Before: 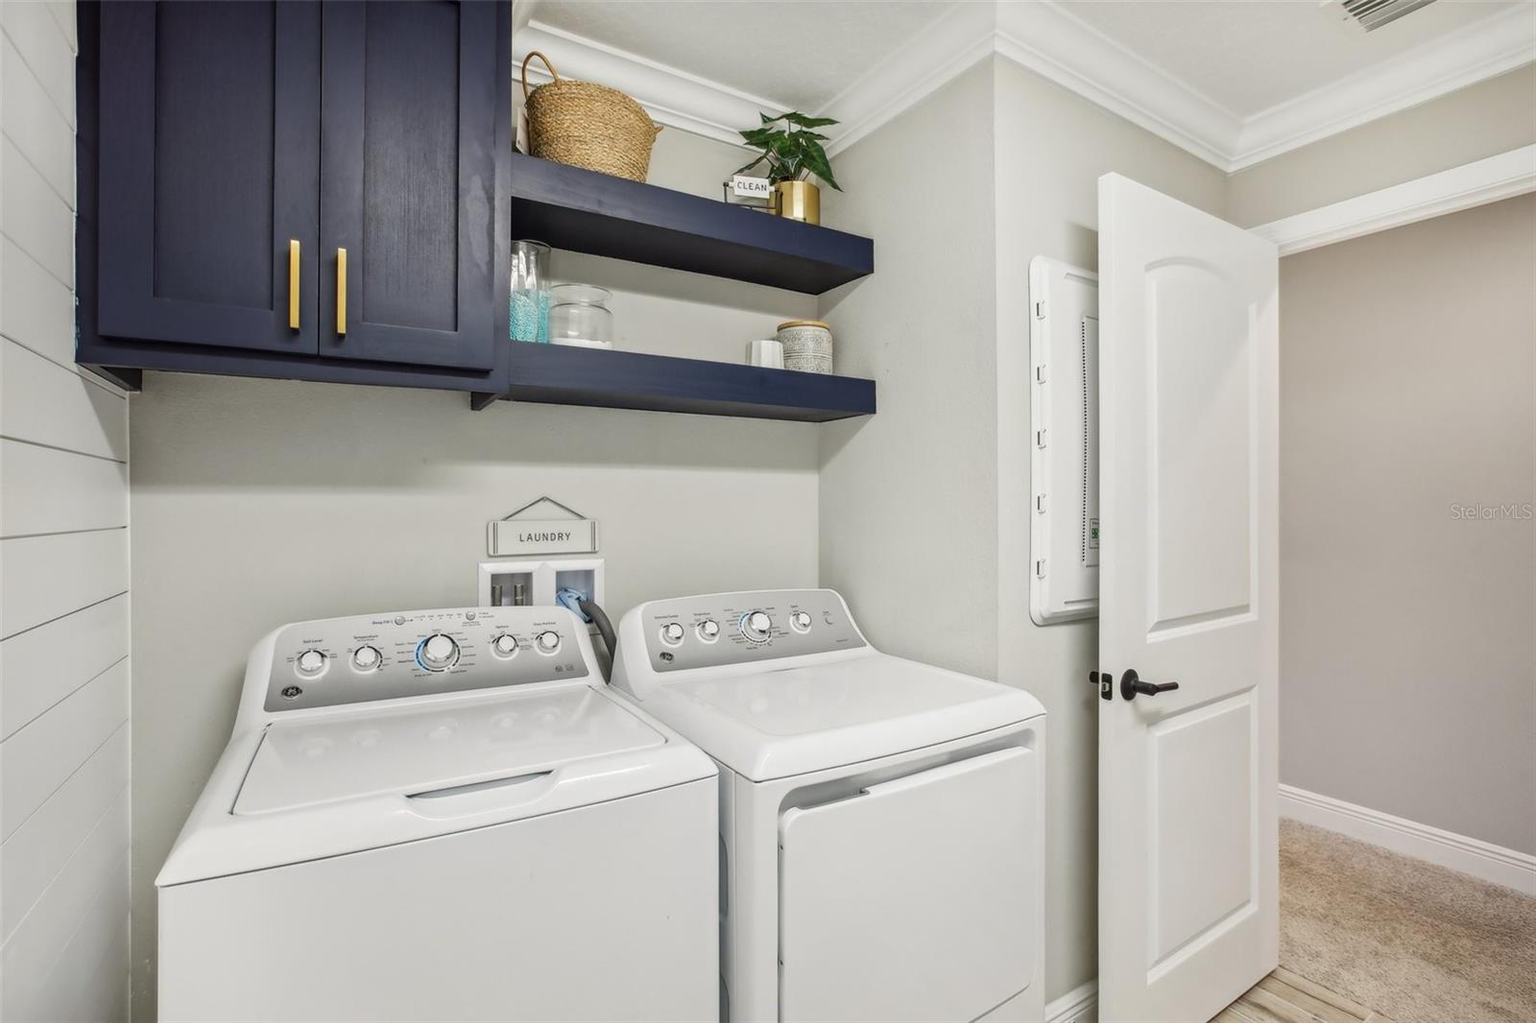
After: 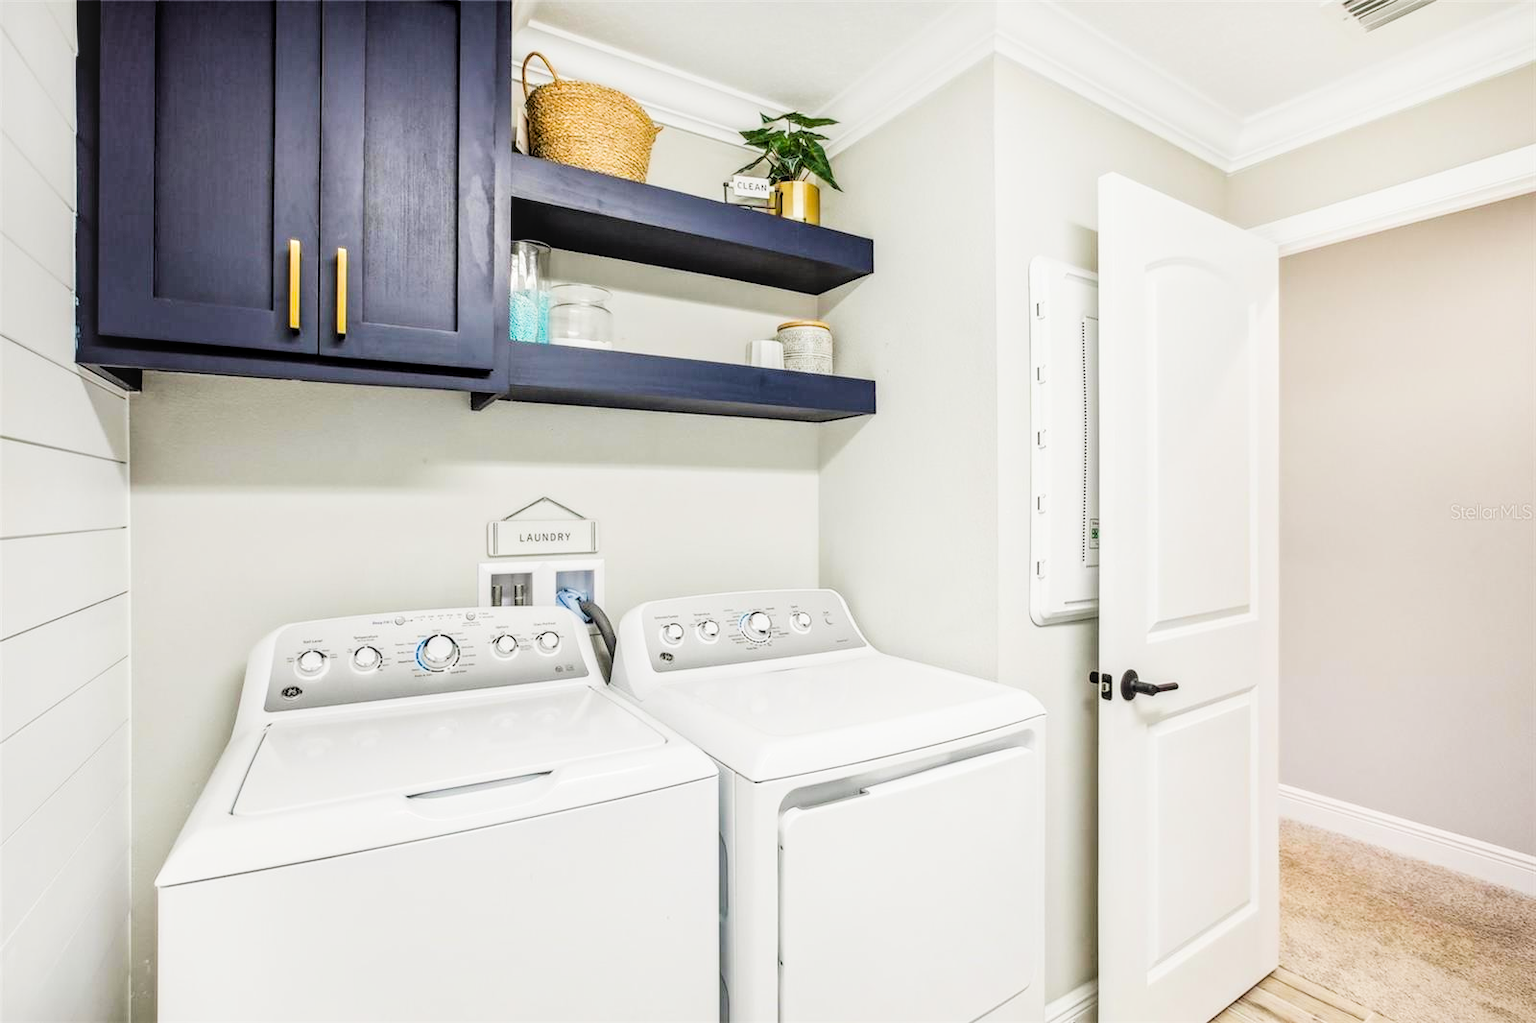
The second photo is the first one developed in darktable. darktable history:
color balance rgb: perceptual saturation grading › global saturation 20%, global vibrance 20%
filmic rgb: black relative exposure -5 EV, hardness 2.88, contrast 1.3, highlights saturation mix -30%
exposure: black level correction 0, exposure 1 EV, compensate highlight preservation false
local contrast: detail 120%
